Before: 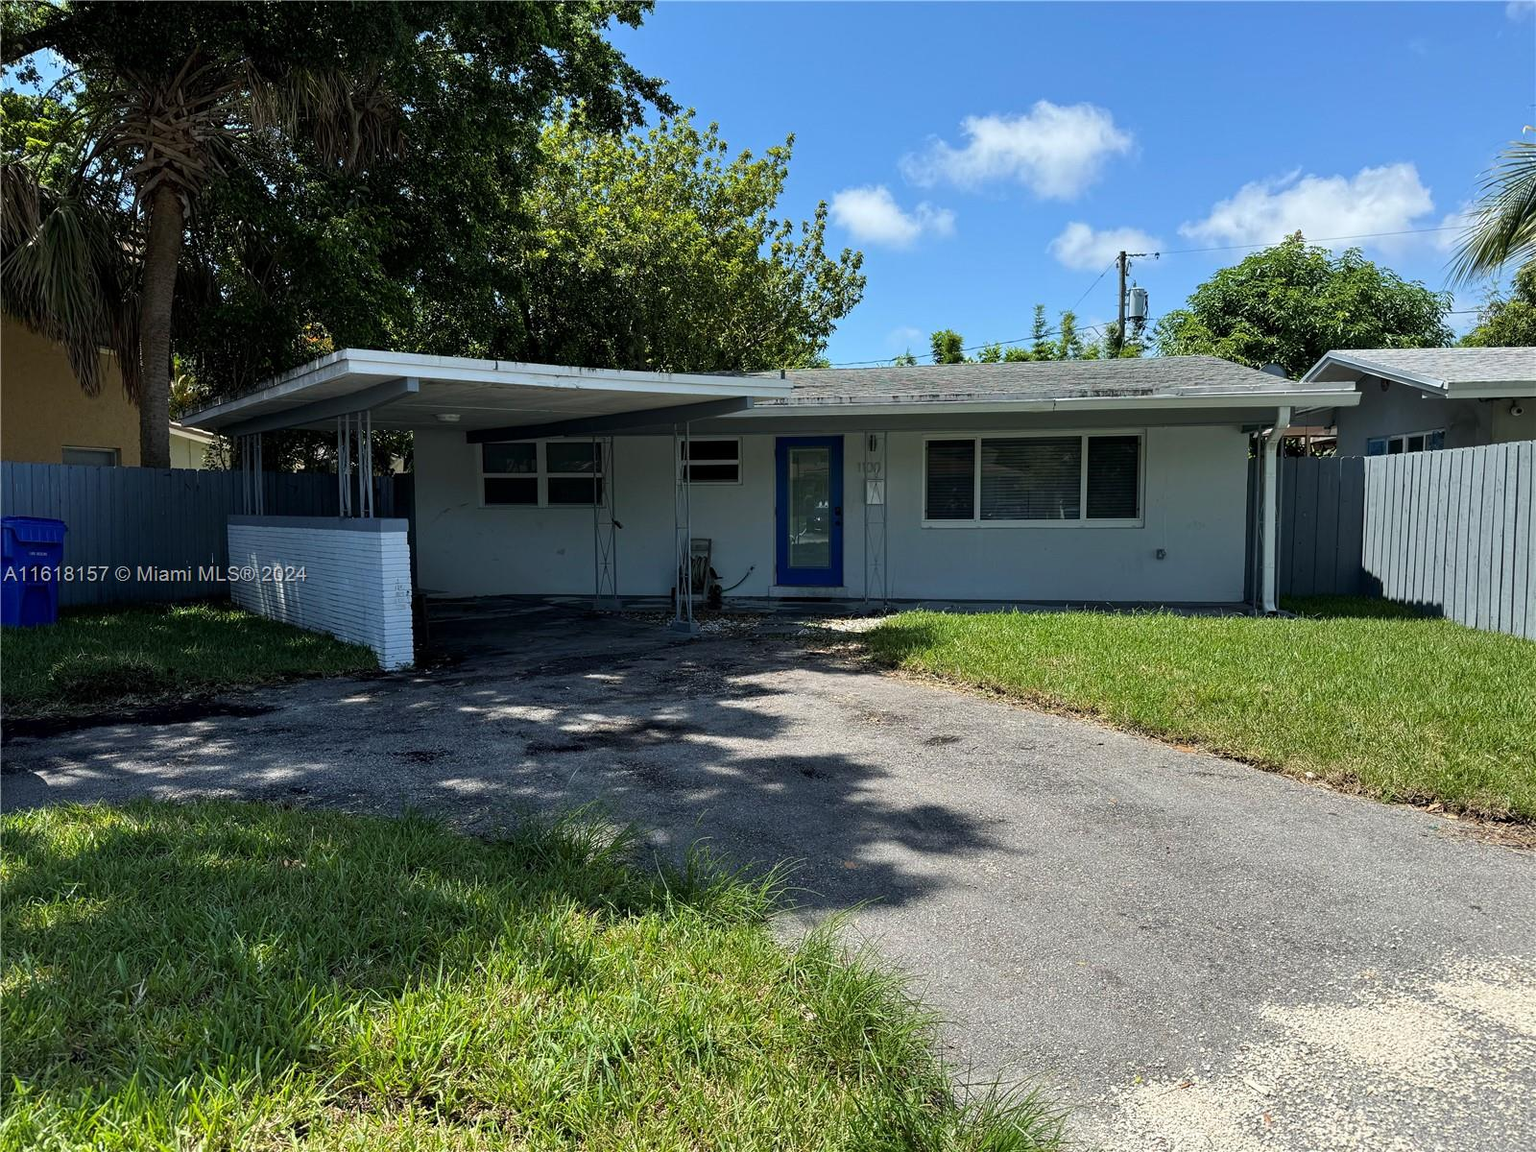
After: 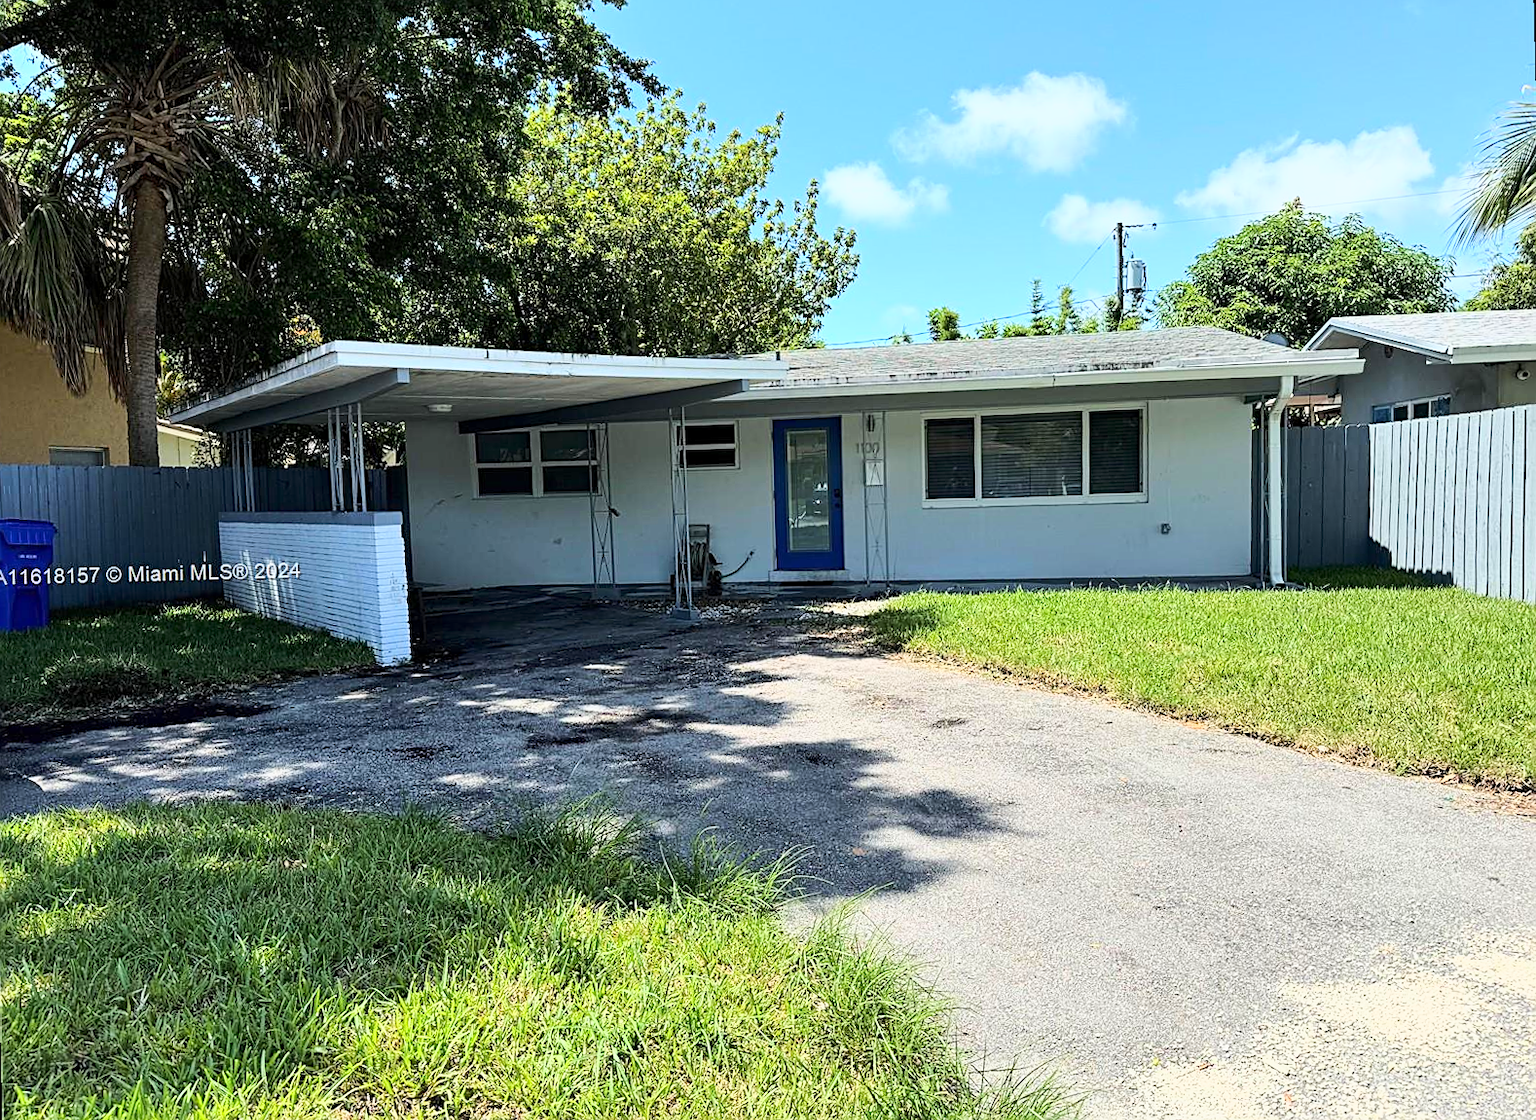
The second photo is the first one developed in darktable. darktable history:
sharpen: on, module defaults
base curve: curves: ch0 [(0, 0) (0.025, 0.046) (0.112, 0.277) (0.467, 0.74) (0.814, 0.929) (1, 0.942)]
exposure: exposure 0.2 EV, compensate highlight preservation false
rotate and perspective: rotation -1.42°, crop left 0.016, crop right 0.984, crop top 0.035, crop bottom 0.965
